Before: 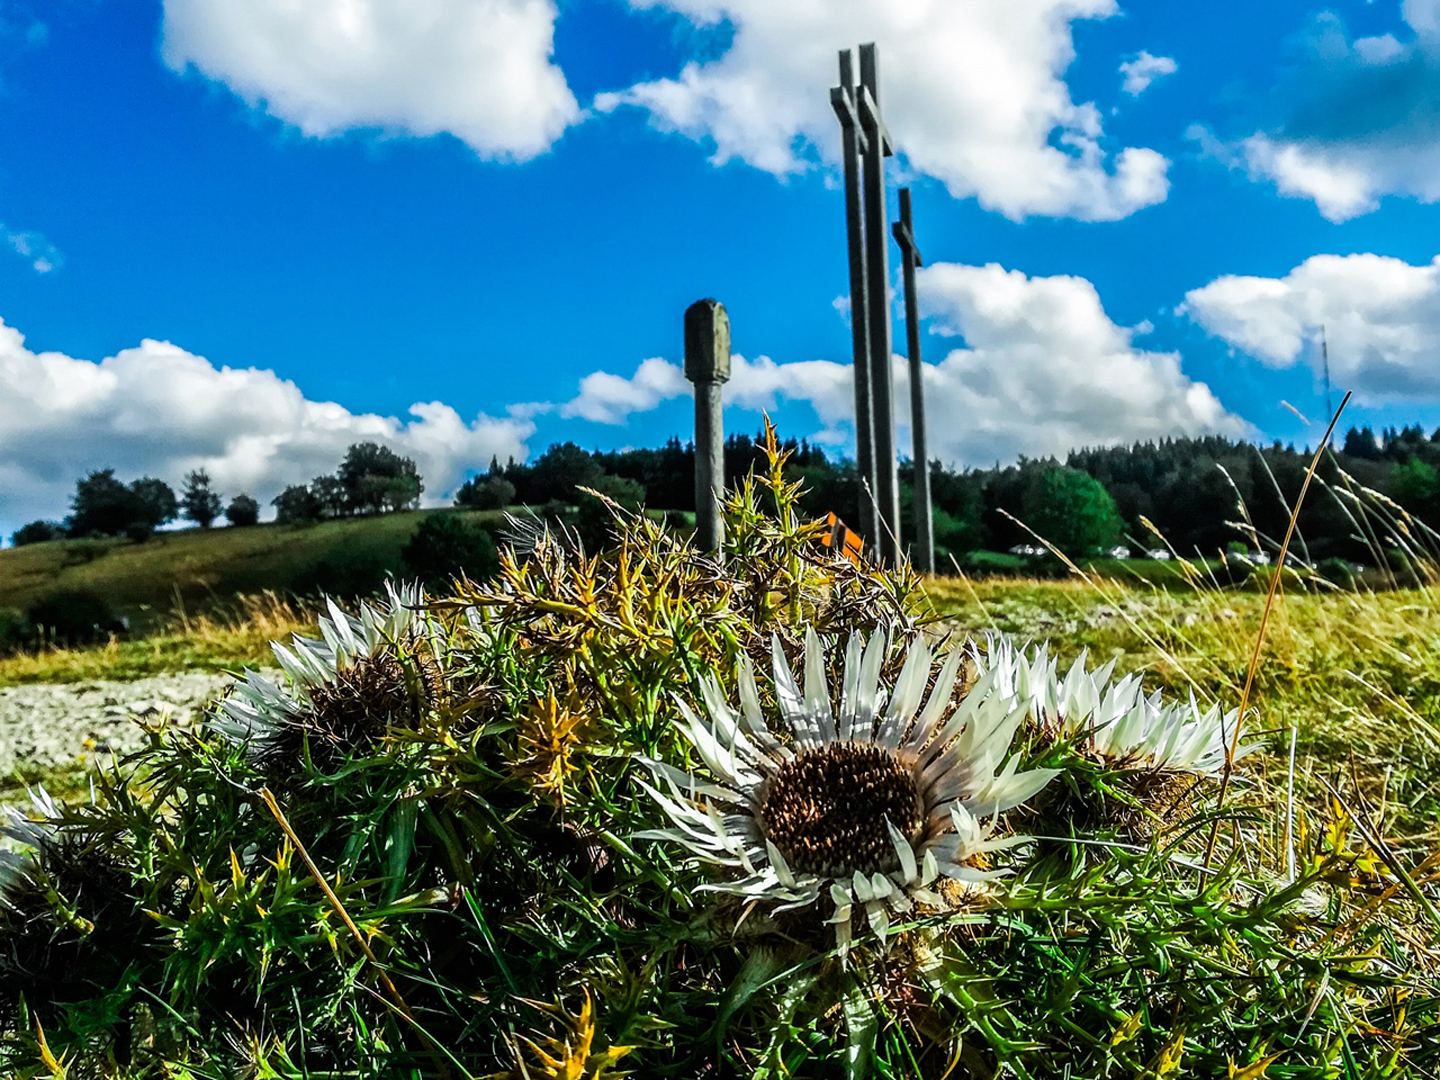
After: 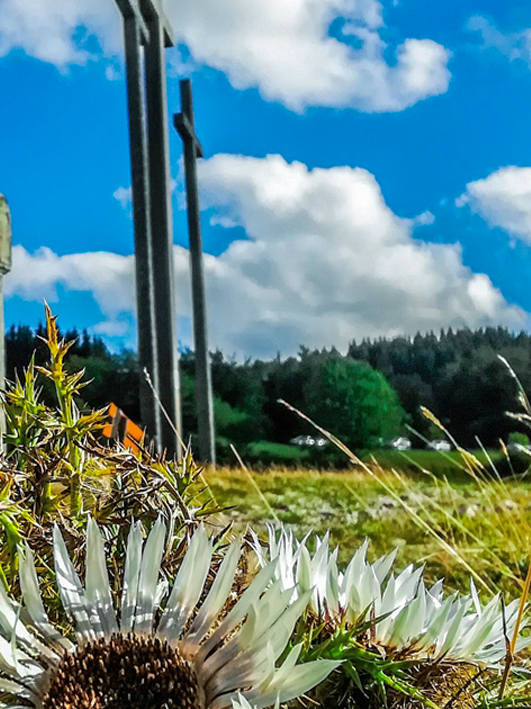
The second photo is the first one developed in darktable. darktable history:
crop and rotate: left 49.936%, top 10.094%, right 13.136%, bottom 24.256%
shadows and highlights: on, module defaults
